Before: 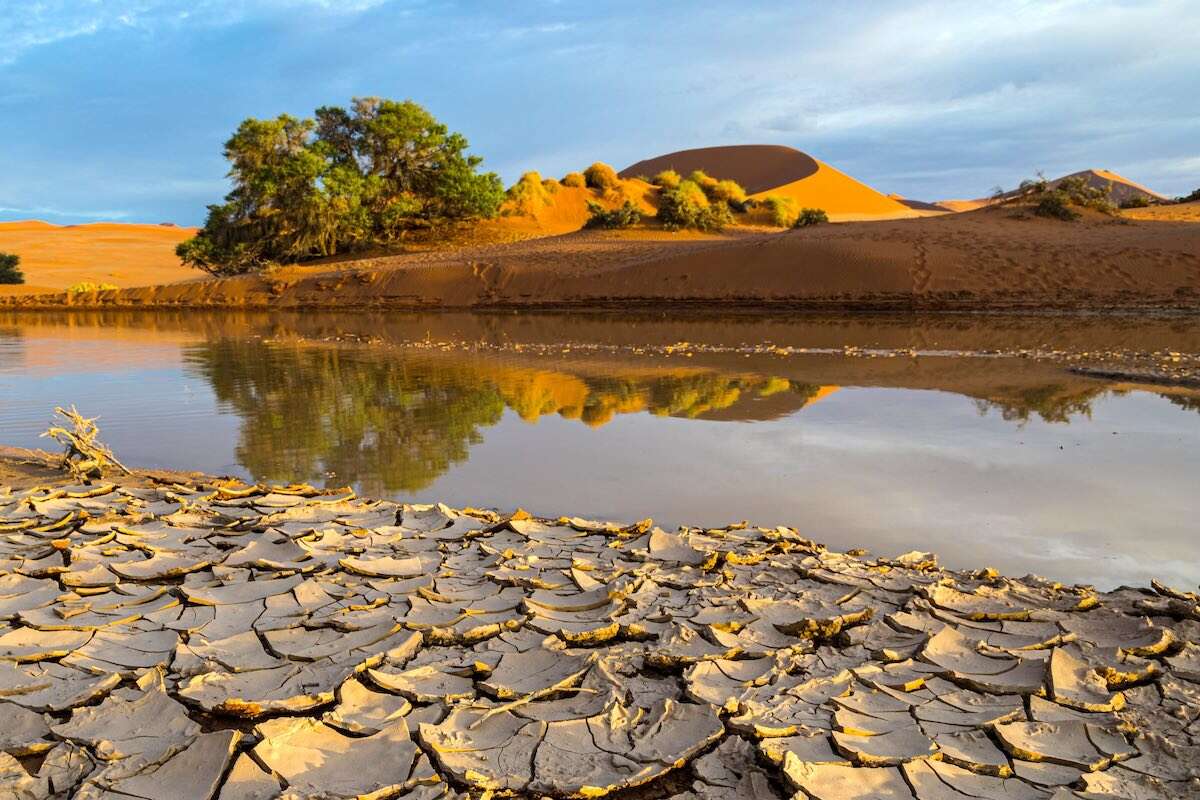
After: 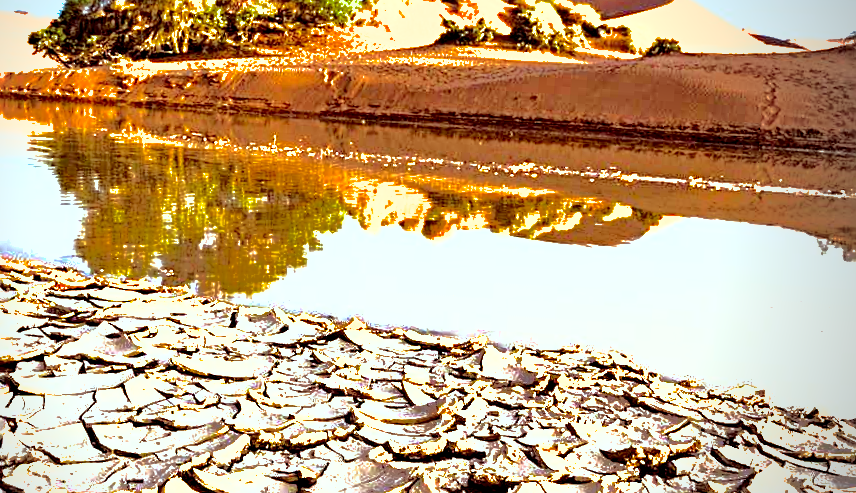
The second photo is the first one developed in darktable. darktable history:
tone equalizer: -8 EV -0.79 EV, -7 EV -0.704 EV, -6 EV -0.561 EV, -5 EV -0.417 EV, -3 EV 0.404 EV, -2 EV 0.6 EV, -1 EV 0.689 EV, +0 EV 0.748 EV
sharpen: radius 3.952
color correction: highlights a* -6.99, highlights b* -0.205, shadows a* 20.07, shadows b* 11.24
contrast equalizer: octaves 7, y [[0.6 ×6], [0.55 ×6], [0 ×6], [0 ×6], [0 ×6]]
exposure: black level correction 0, exposure 1.106 EV, compensate highlight preservation false
crop and rotate: angle -3.67°, left 9.725%, top 20.729%, right 12.174%, bottom 11.834%
shadows and highlights: shadows 25.67, highlights -69.82
vignetting: center (-0.12, -0.008)
